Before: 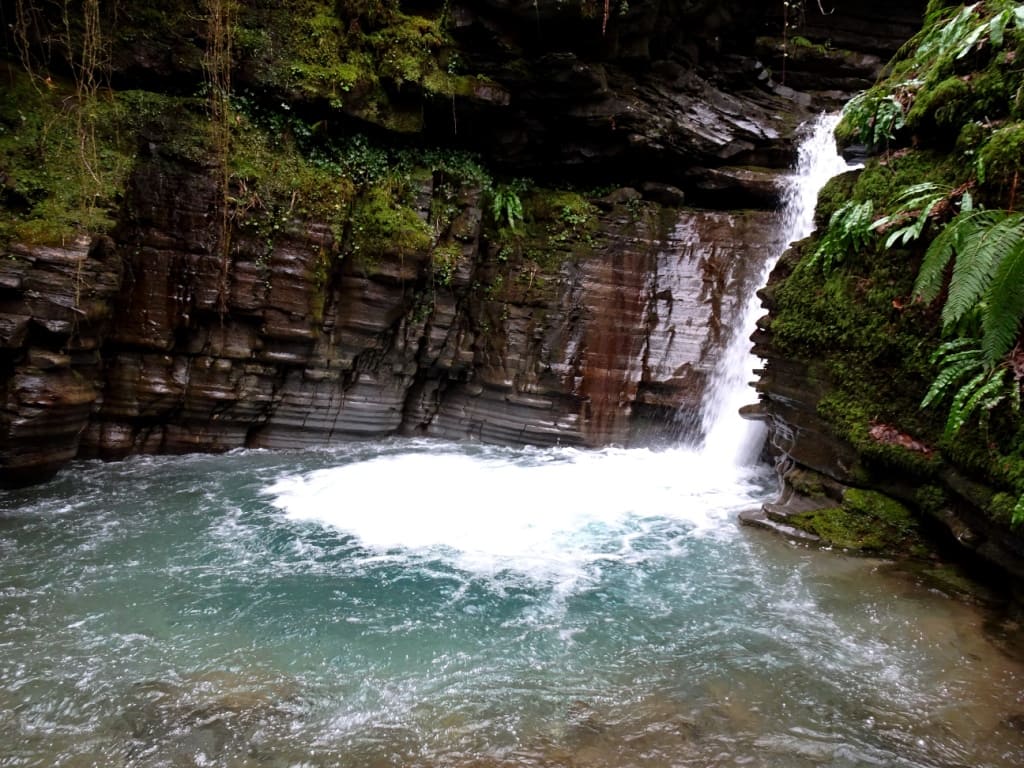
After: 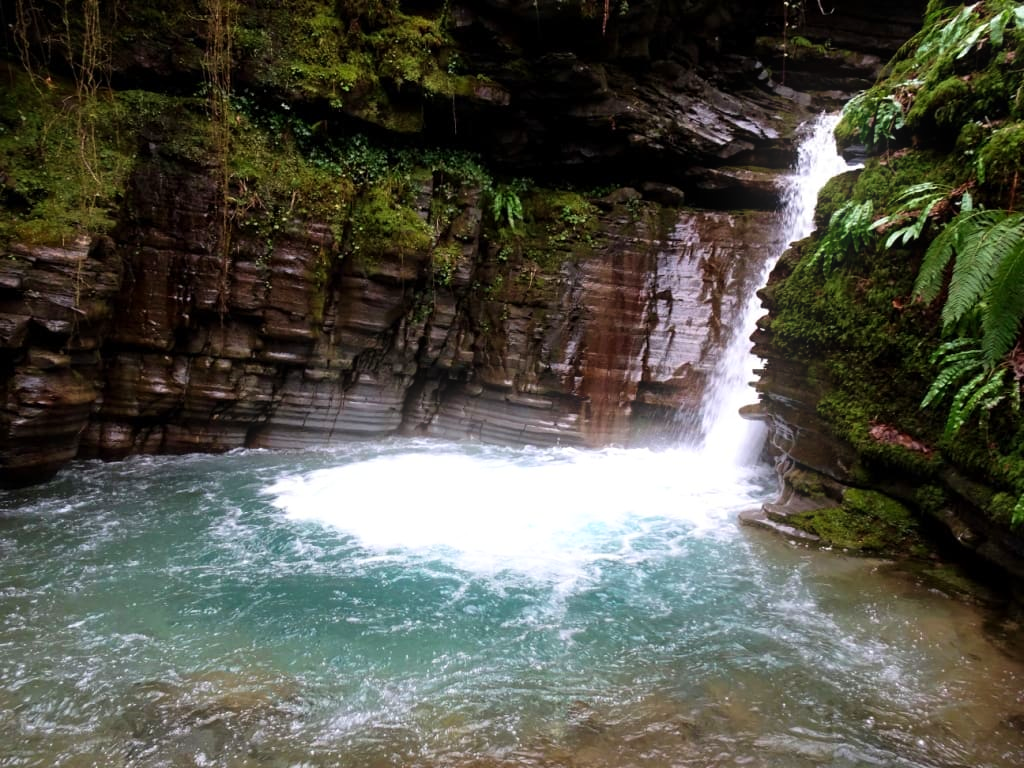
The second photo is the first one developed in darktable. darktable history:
velvia: on, module defaults
bloom: size 9%, threshold 100%, strength 7%
